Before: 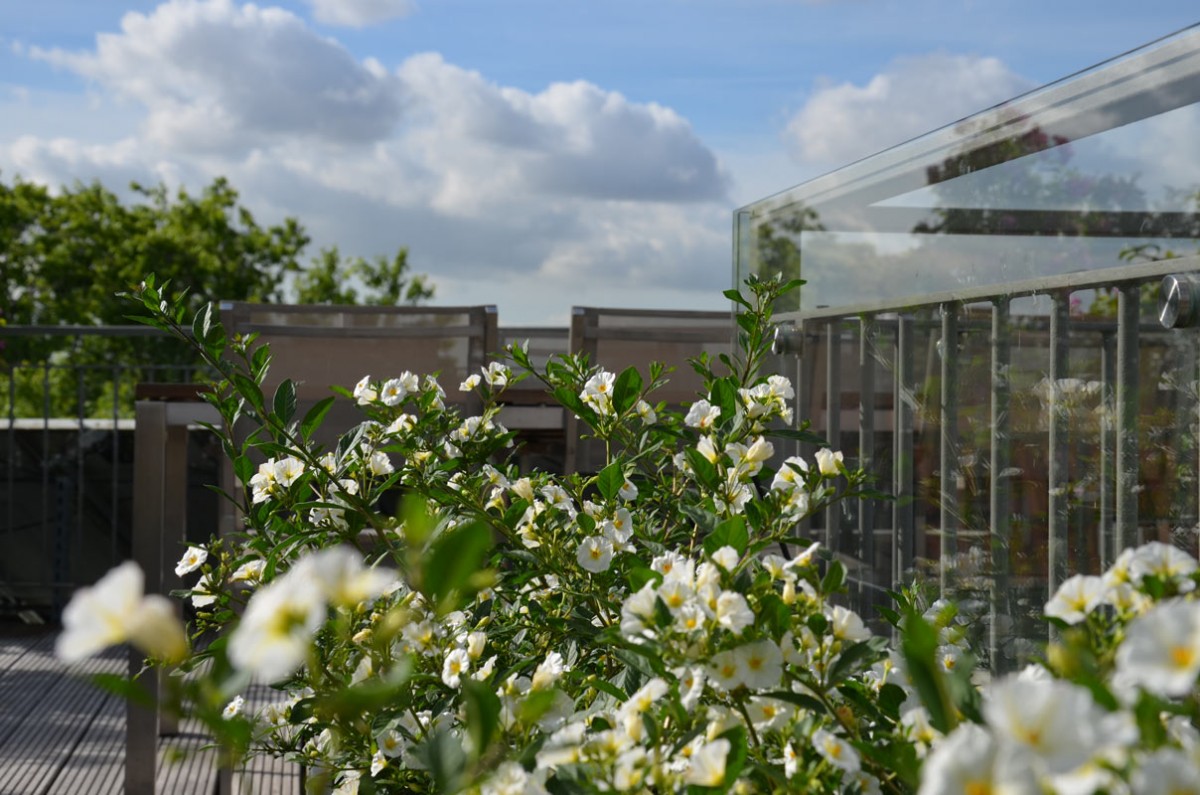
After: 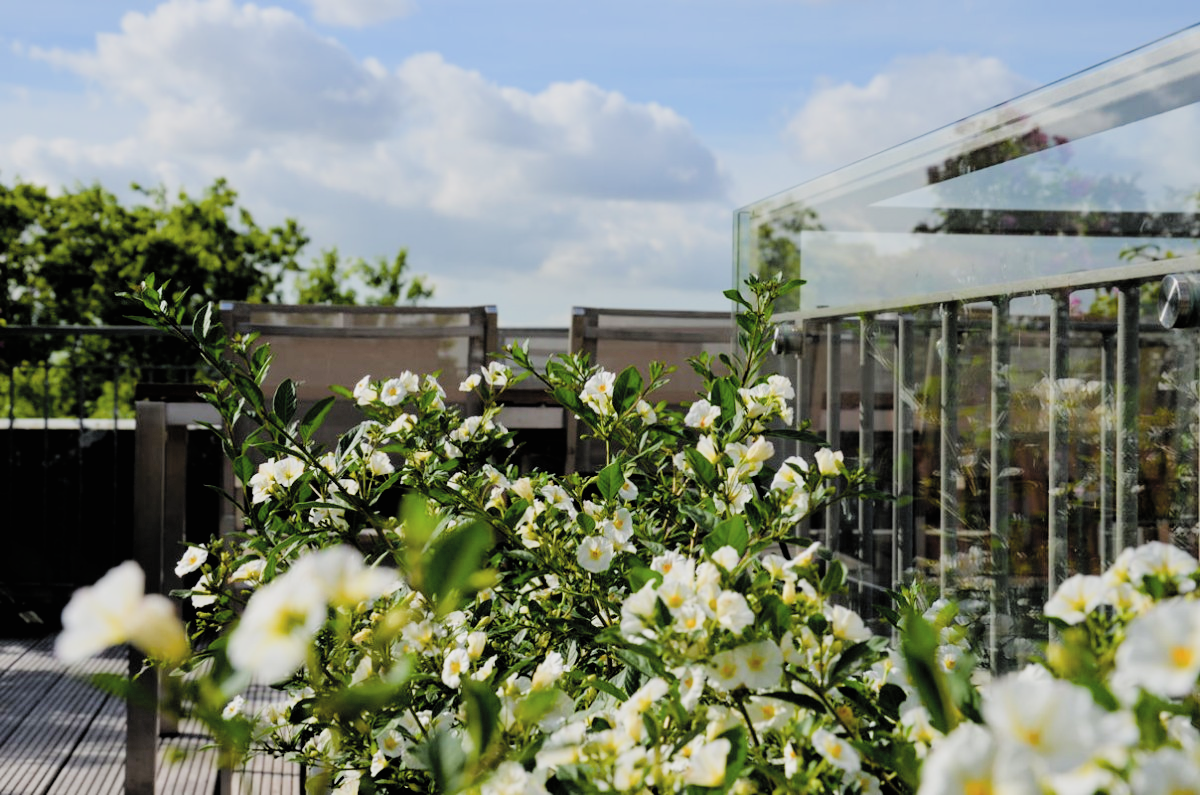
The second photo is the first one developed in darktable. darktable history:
contrast brightness saturation: brightness 0.15
color balance rgb: perceptual saturation grading › global saturation 25%, perceptual saturation grading › highlights -50%, perceptual saturation grading › shadows 30%, perceptual brilliance grading › global brilliance 12%, global vibrance 20%
filmic rgb: black relative exposure -4.14 EV, white relative exposure 5.1 EV, hardness 2.11, contrast 1.165
